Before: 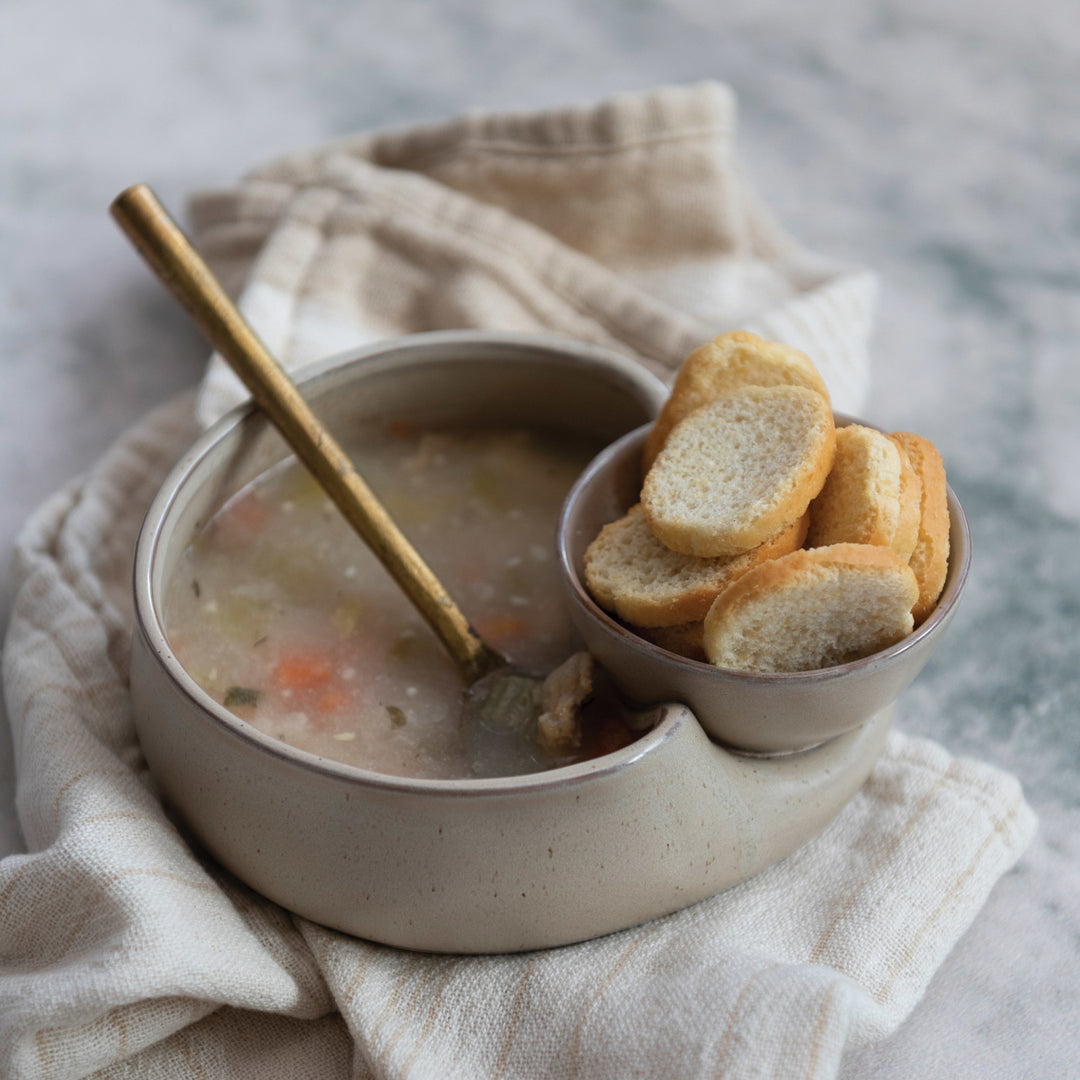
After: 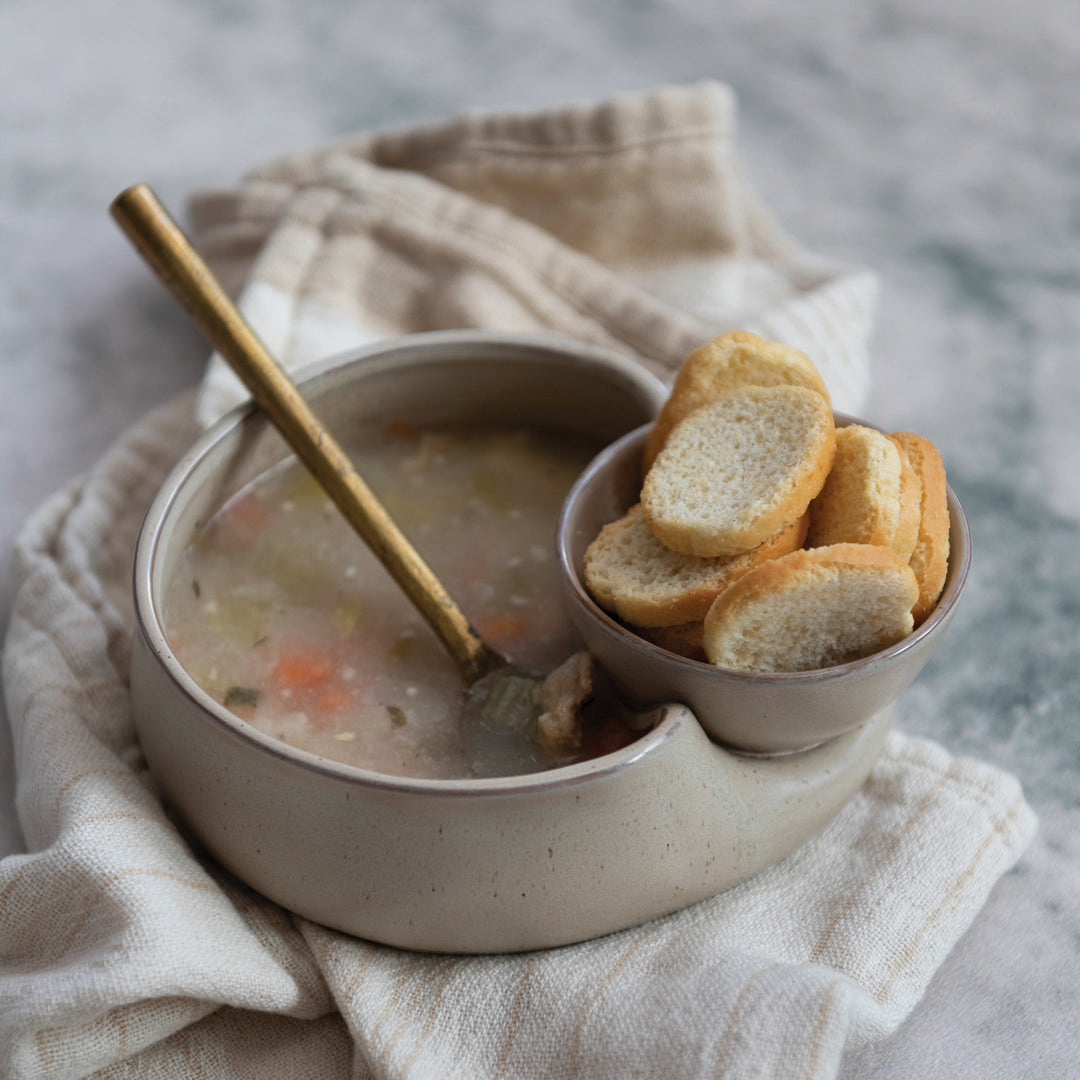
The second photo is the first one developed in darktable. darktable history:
shadows and highlights: shadows 47.94, highlights -41.43, soften with gaussian
